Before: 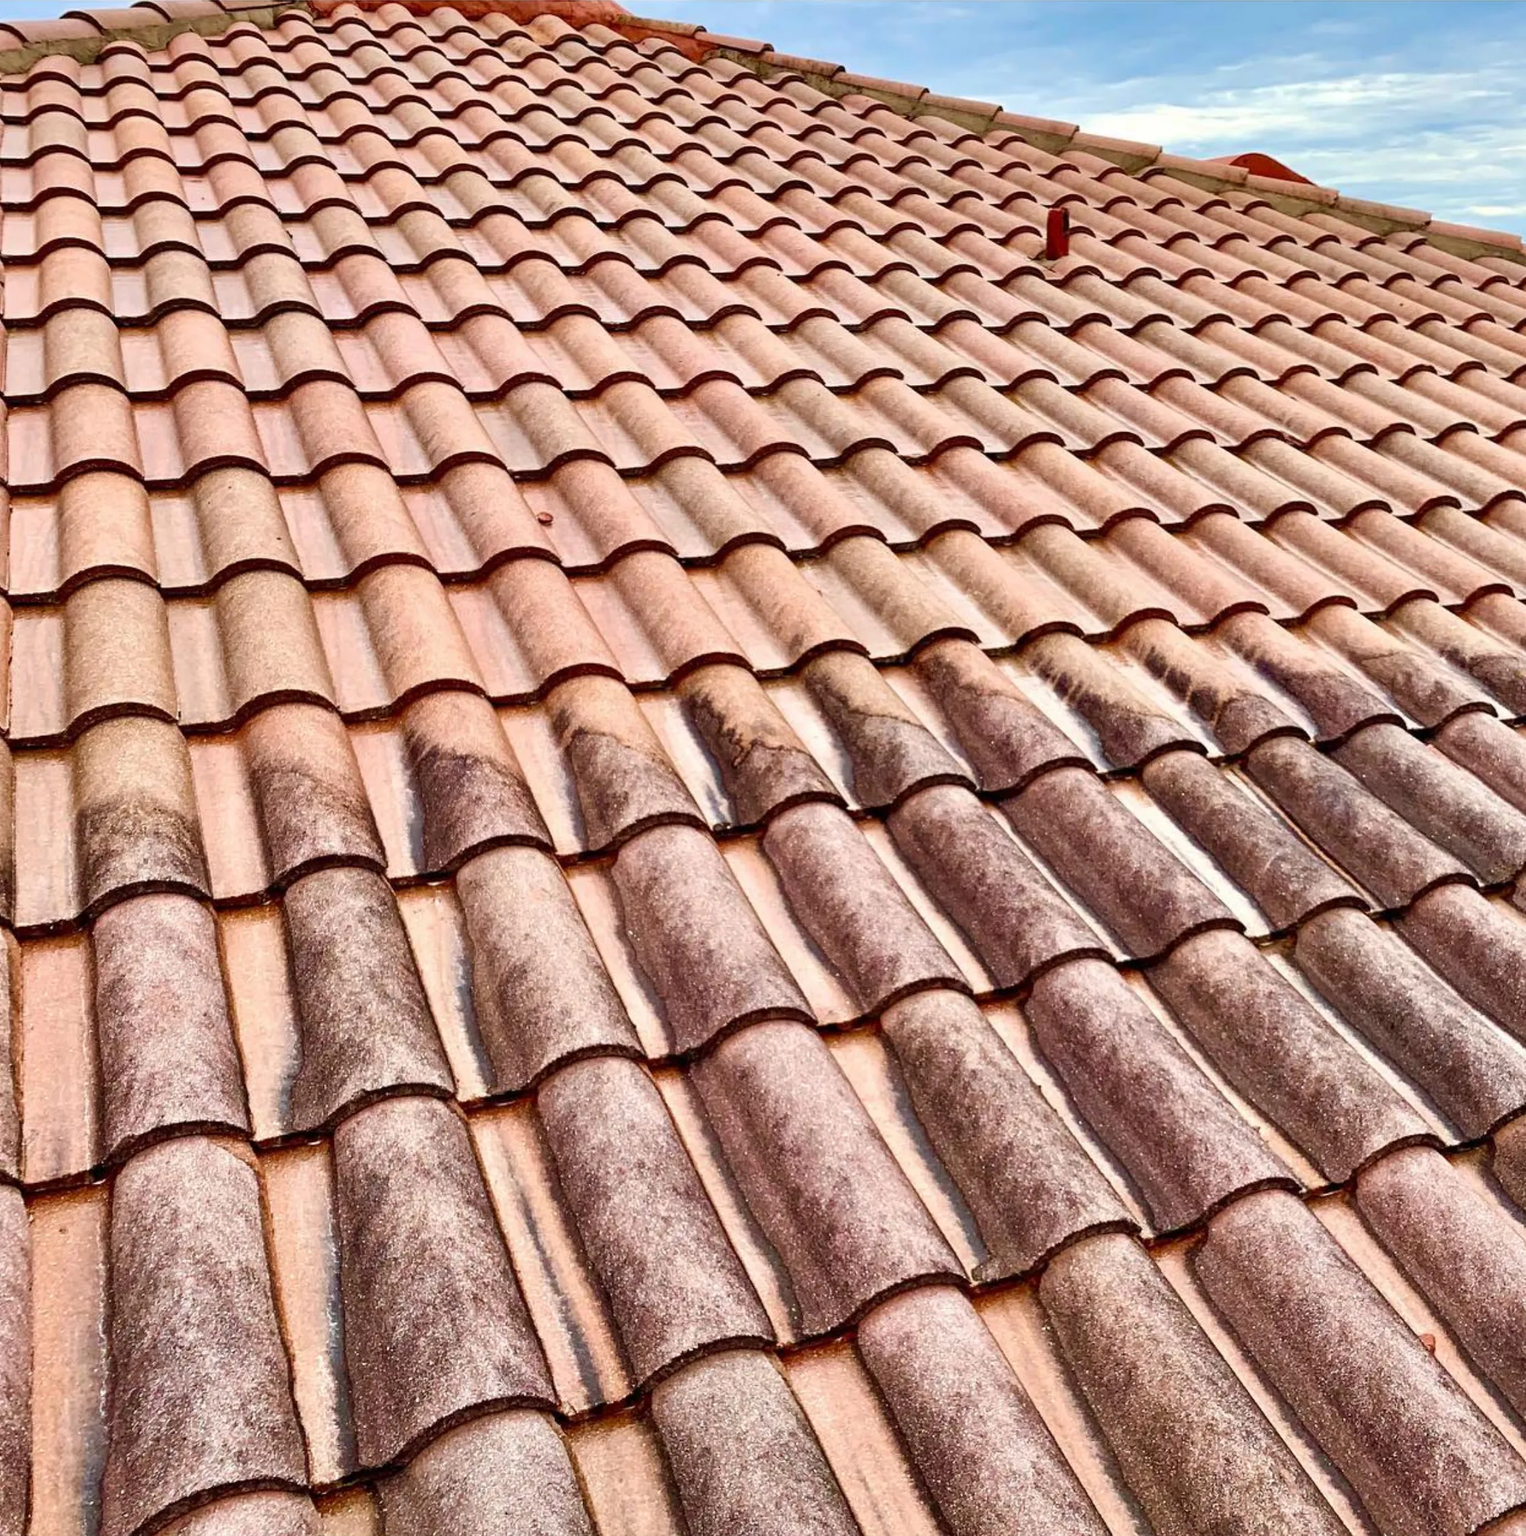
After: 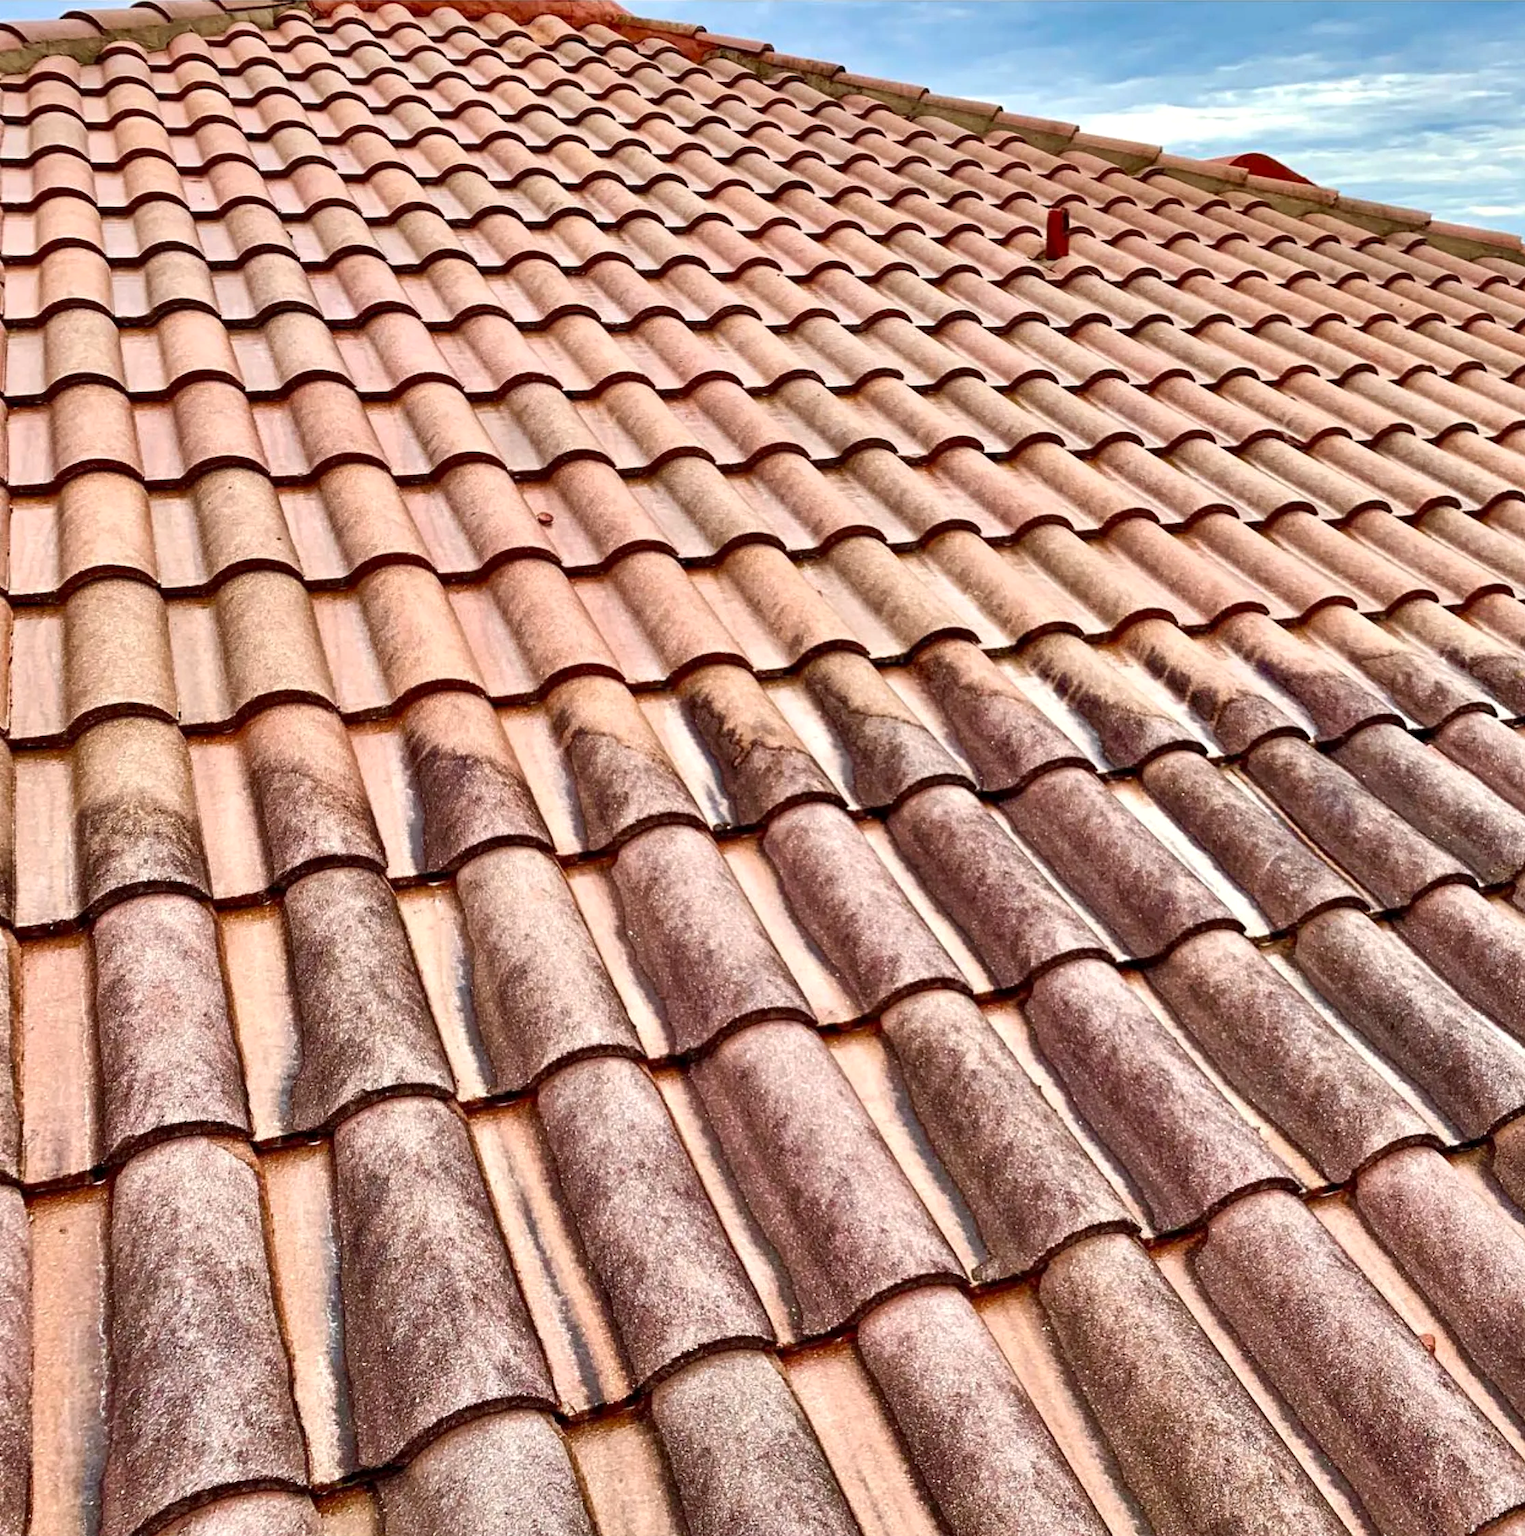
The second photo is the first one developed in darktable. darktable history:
shadows and highlights: white point adjustment 0.062, soften with gaussian
exposure: black level correction 0.001, exposure 0.143 EV, compensate highlight preservation false
